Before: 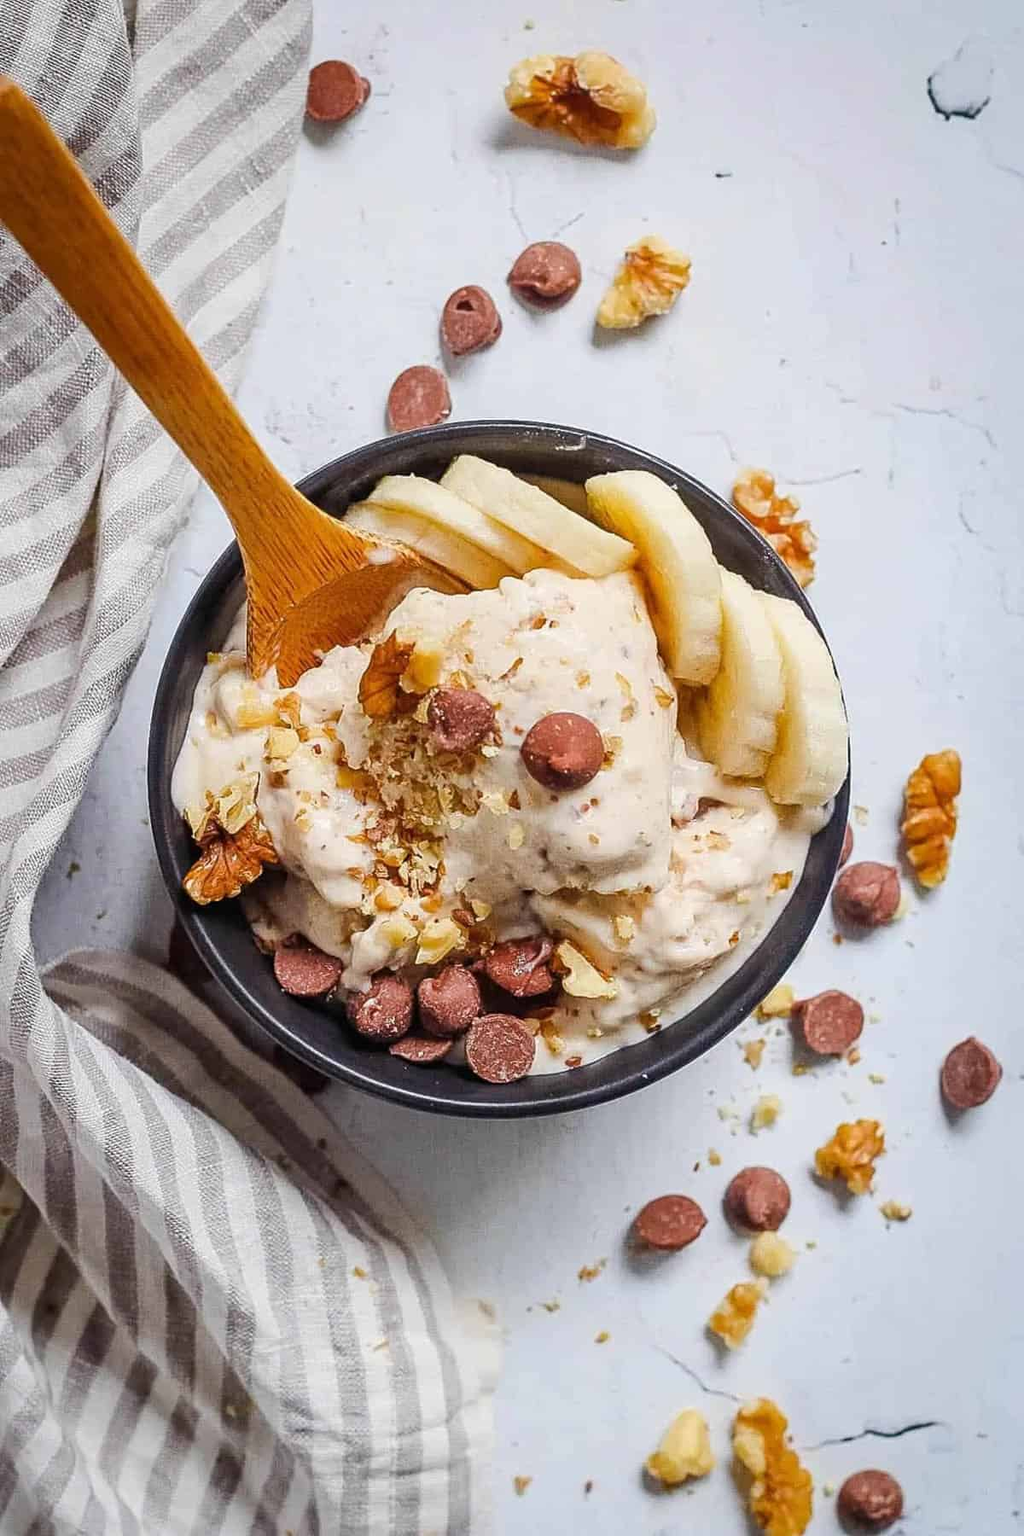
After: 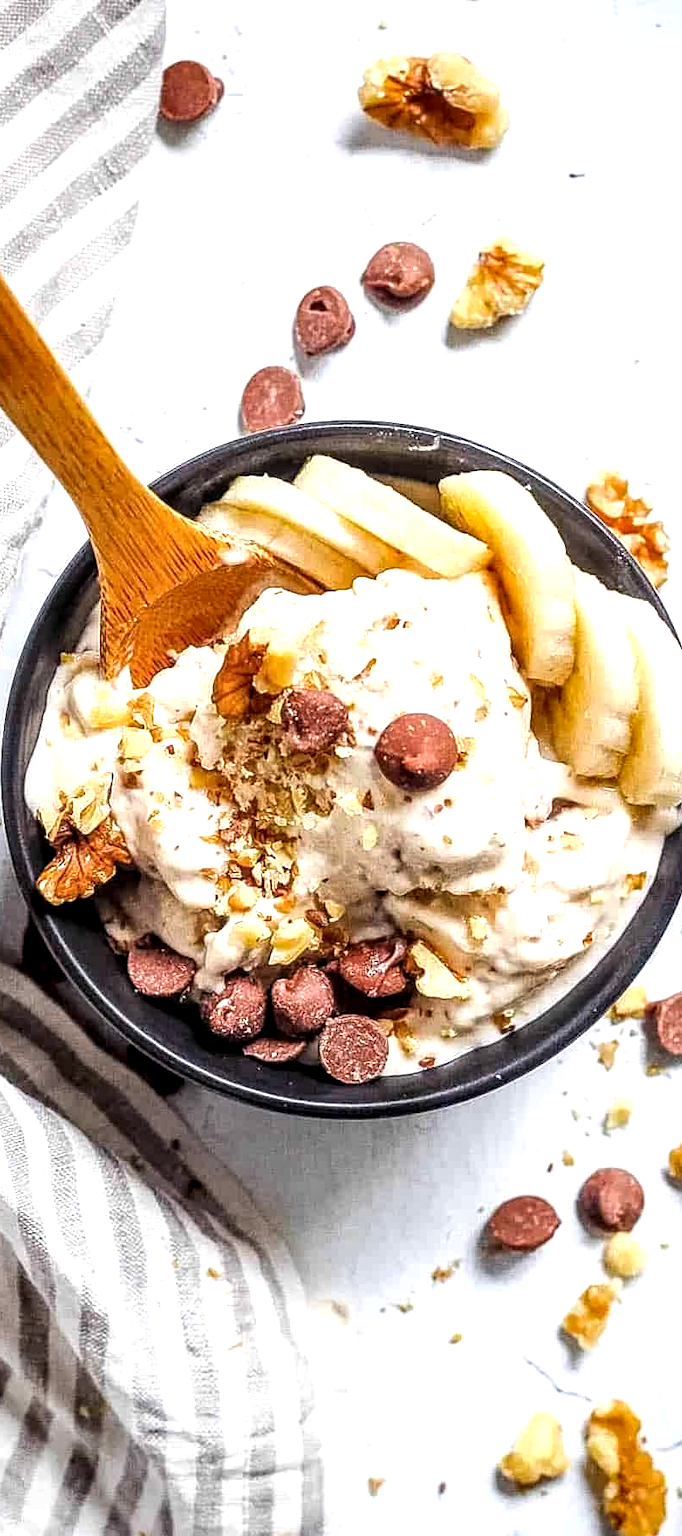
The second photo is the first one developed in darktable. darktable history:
crop and rotate: left 14.403%, right 18.978%
tone equalizer: -8 EV -0.741 EV, -7 EV -0.723 EV, -6 EV -0.604 EV, -5 EV -0.421 EV, -3 EV 0.372 EV, -2 EV 0.6 EV, -1 EV 0.695 EV, +0 EV 0.75 EV, mask exposure compensation -0.501 EV
local contrast: highlights 59%, detail 146%
